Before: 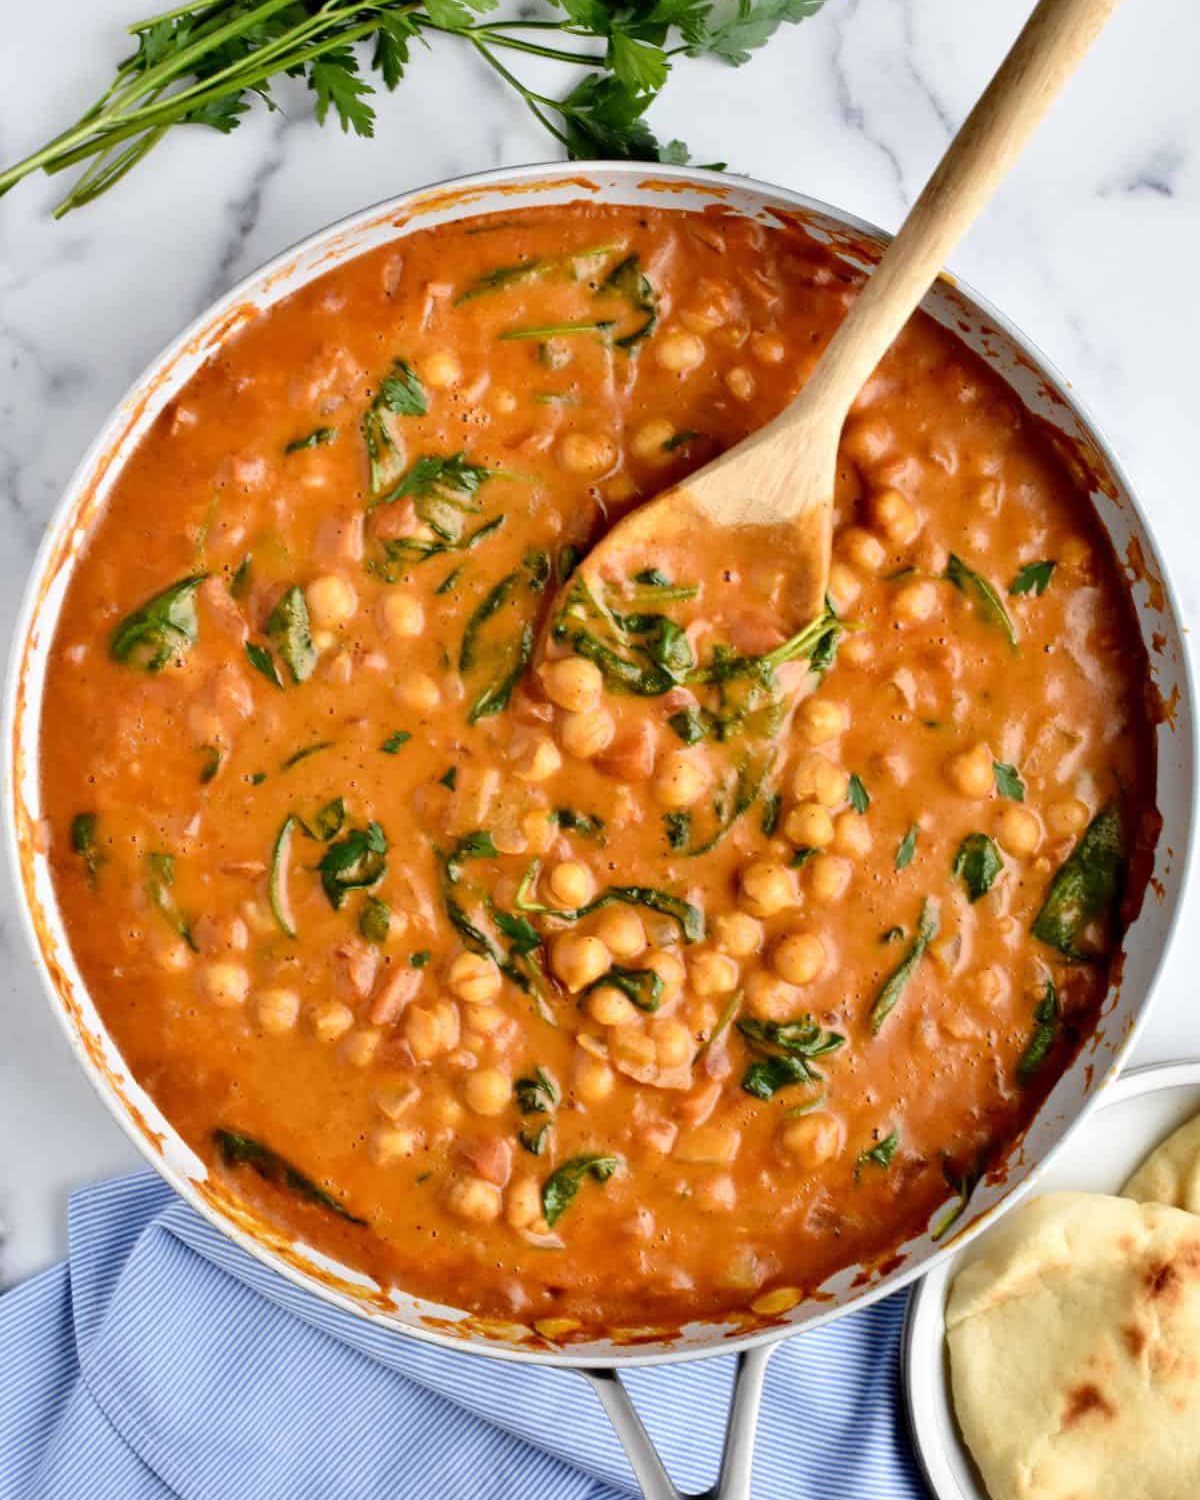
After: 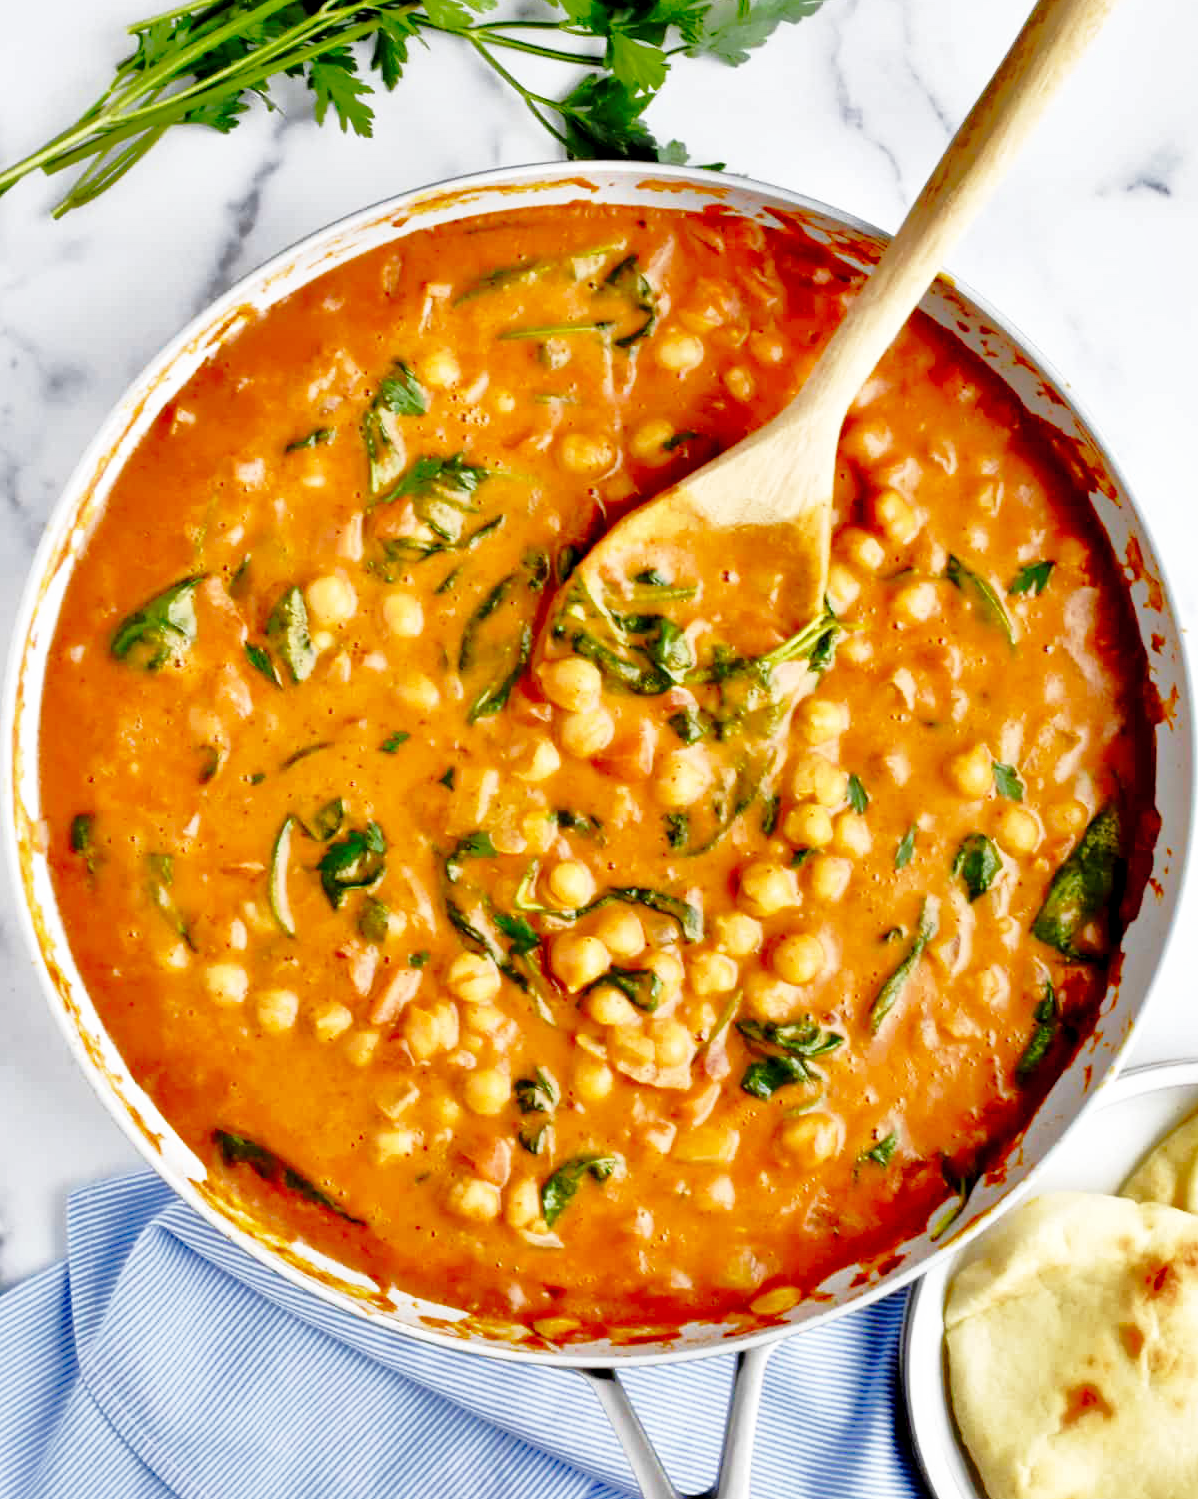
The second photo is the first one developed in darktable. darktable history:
base curve: curves: ch0 [(0, 0) (0.032, 0.037) (0.105, 0.228) (0.435, 0.76) (0.856, 0.983) (1, 1)], preserve colors none
shadows and highlights: shadows 40.16, highlights -59.75
crop and rotate: left 0.156%, bottom 0.014%
exposure: black level correction 0.005, exposure 0.004 EV, compensate highlight preservation false
